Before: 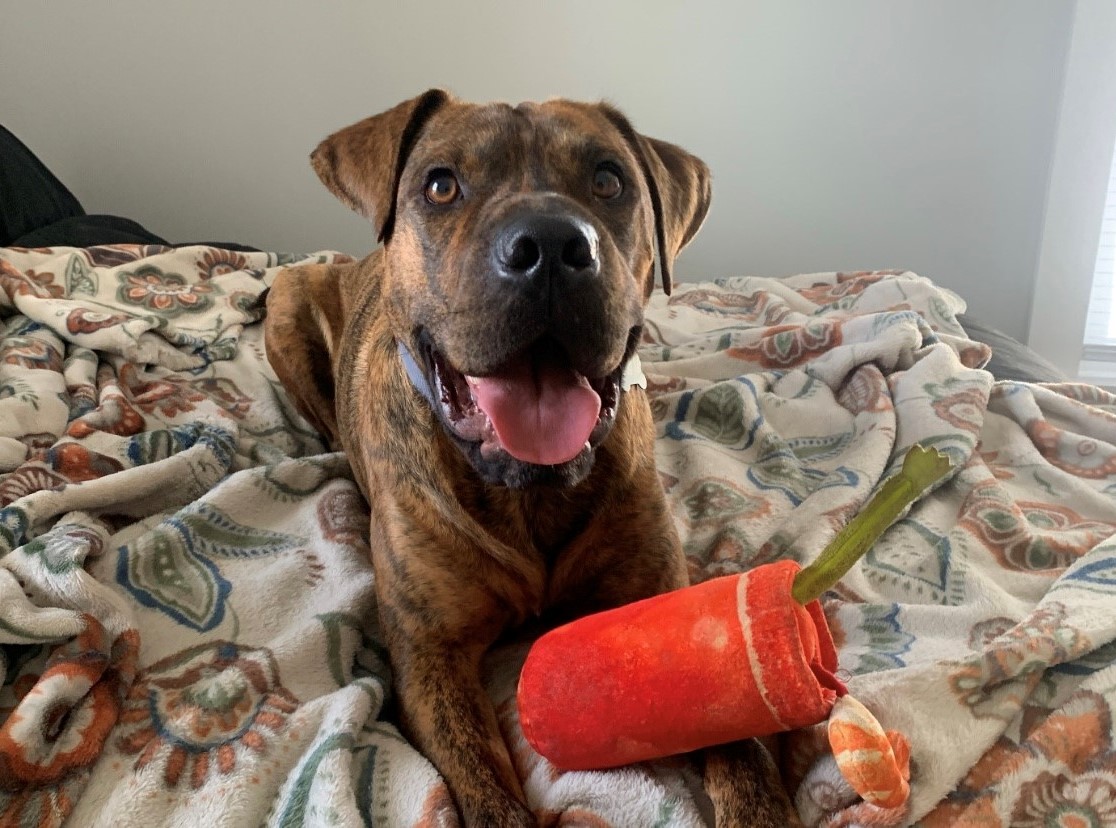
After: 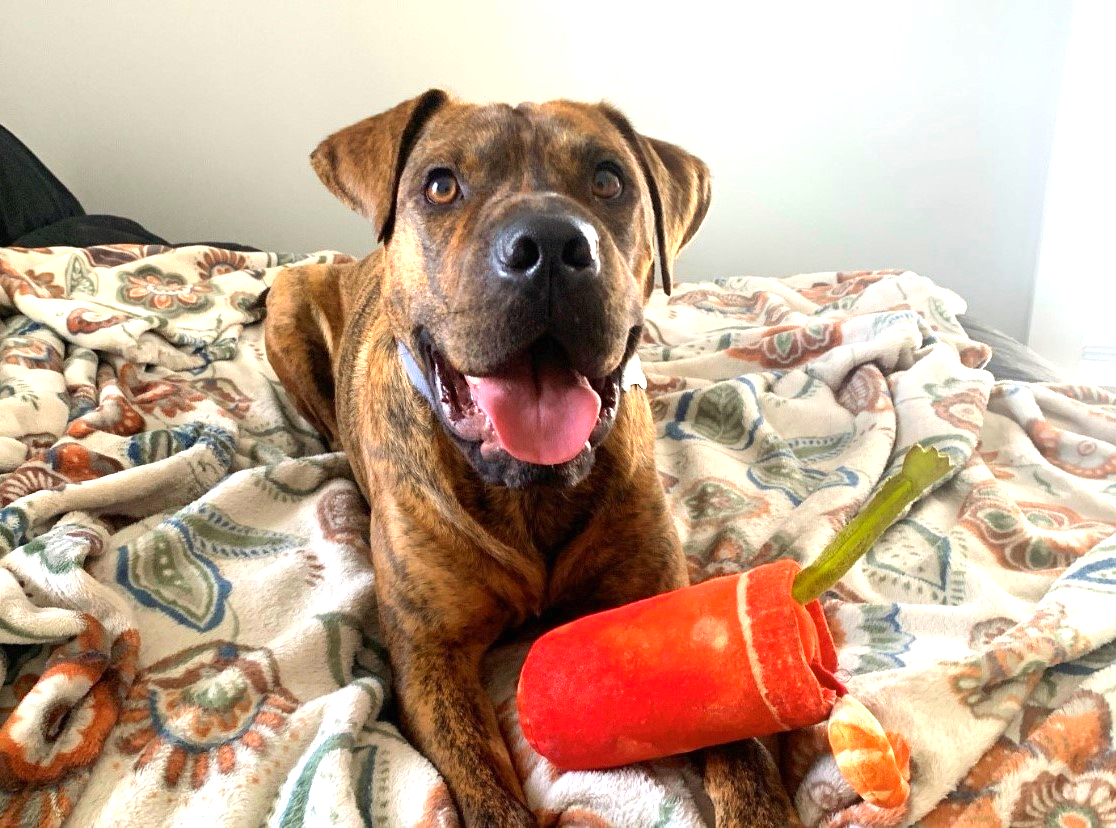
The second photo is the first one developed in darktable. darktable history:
exposure: black level correction 0, exposure 1.107 EV, compensate highlight preservation false
color balance rgb: shadows lift › chroma 1.016%, shadows lift › hue 28.63°, power › hue 62.33°, perceptual saturation grading › global saturation 9.777%, global vibrance 20%
